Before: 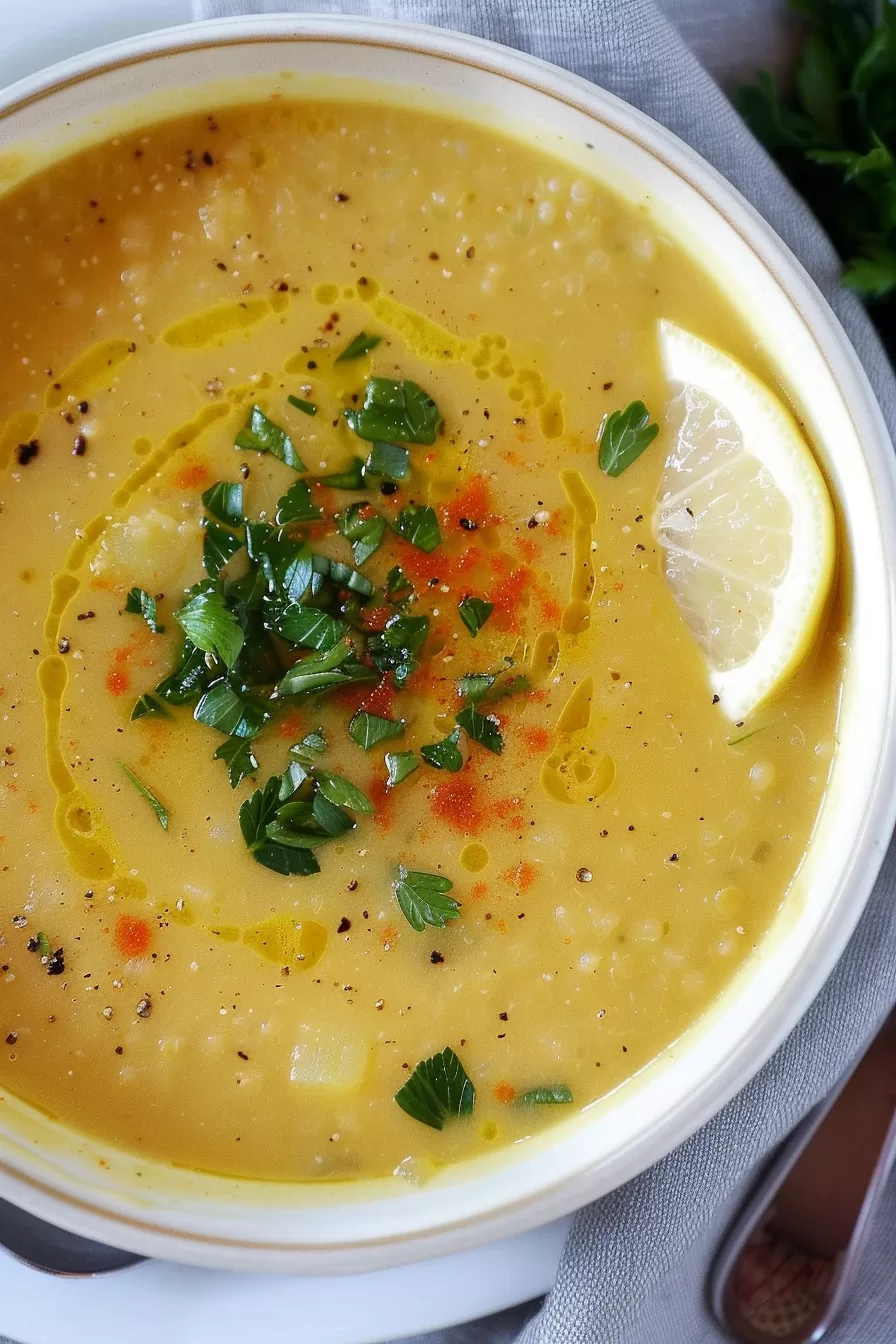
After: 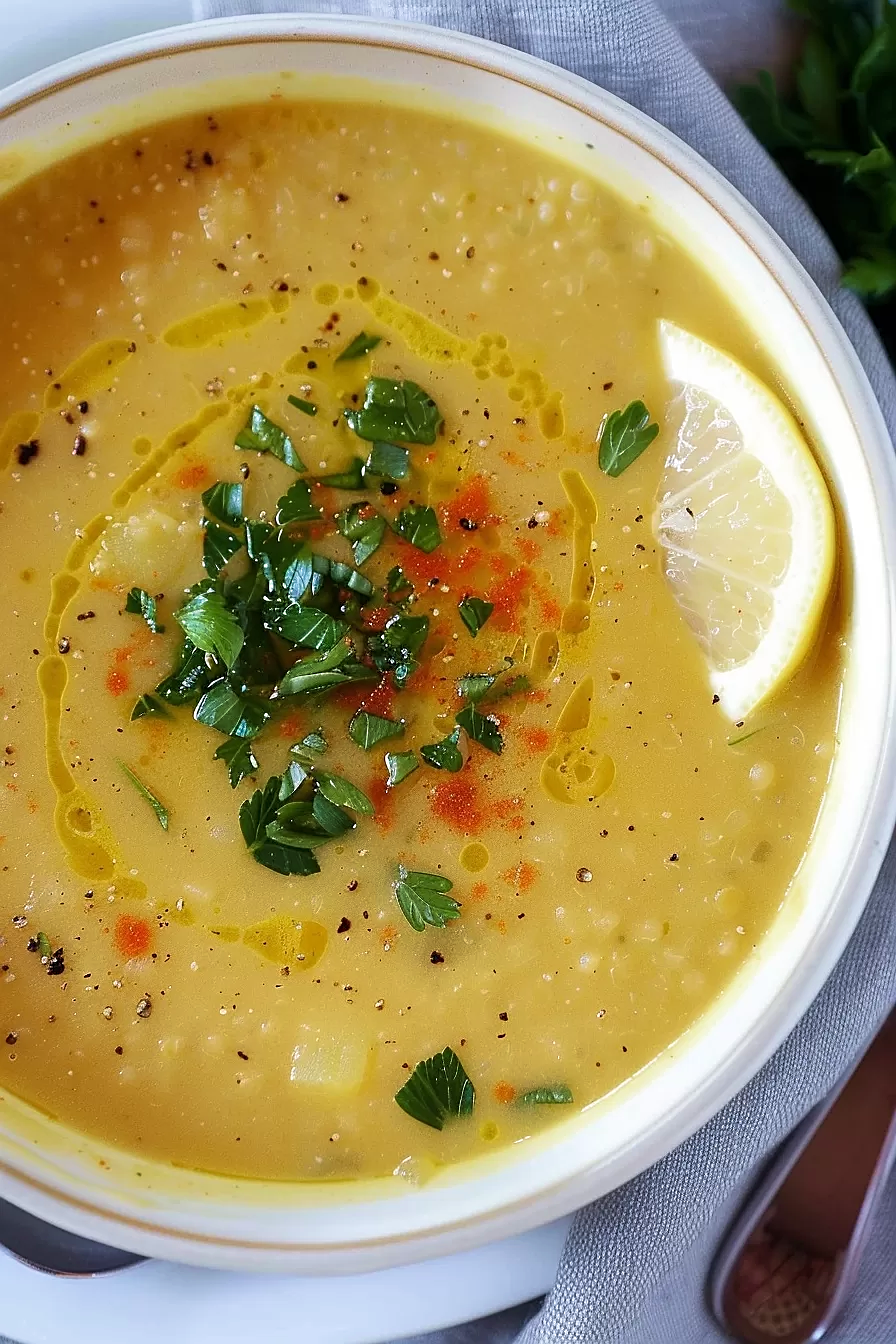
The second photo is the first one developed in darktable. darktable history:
sharpen: on, module defaults
velvia: on, module defaults
